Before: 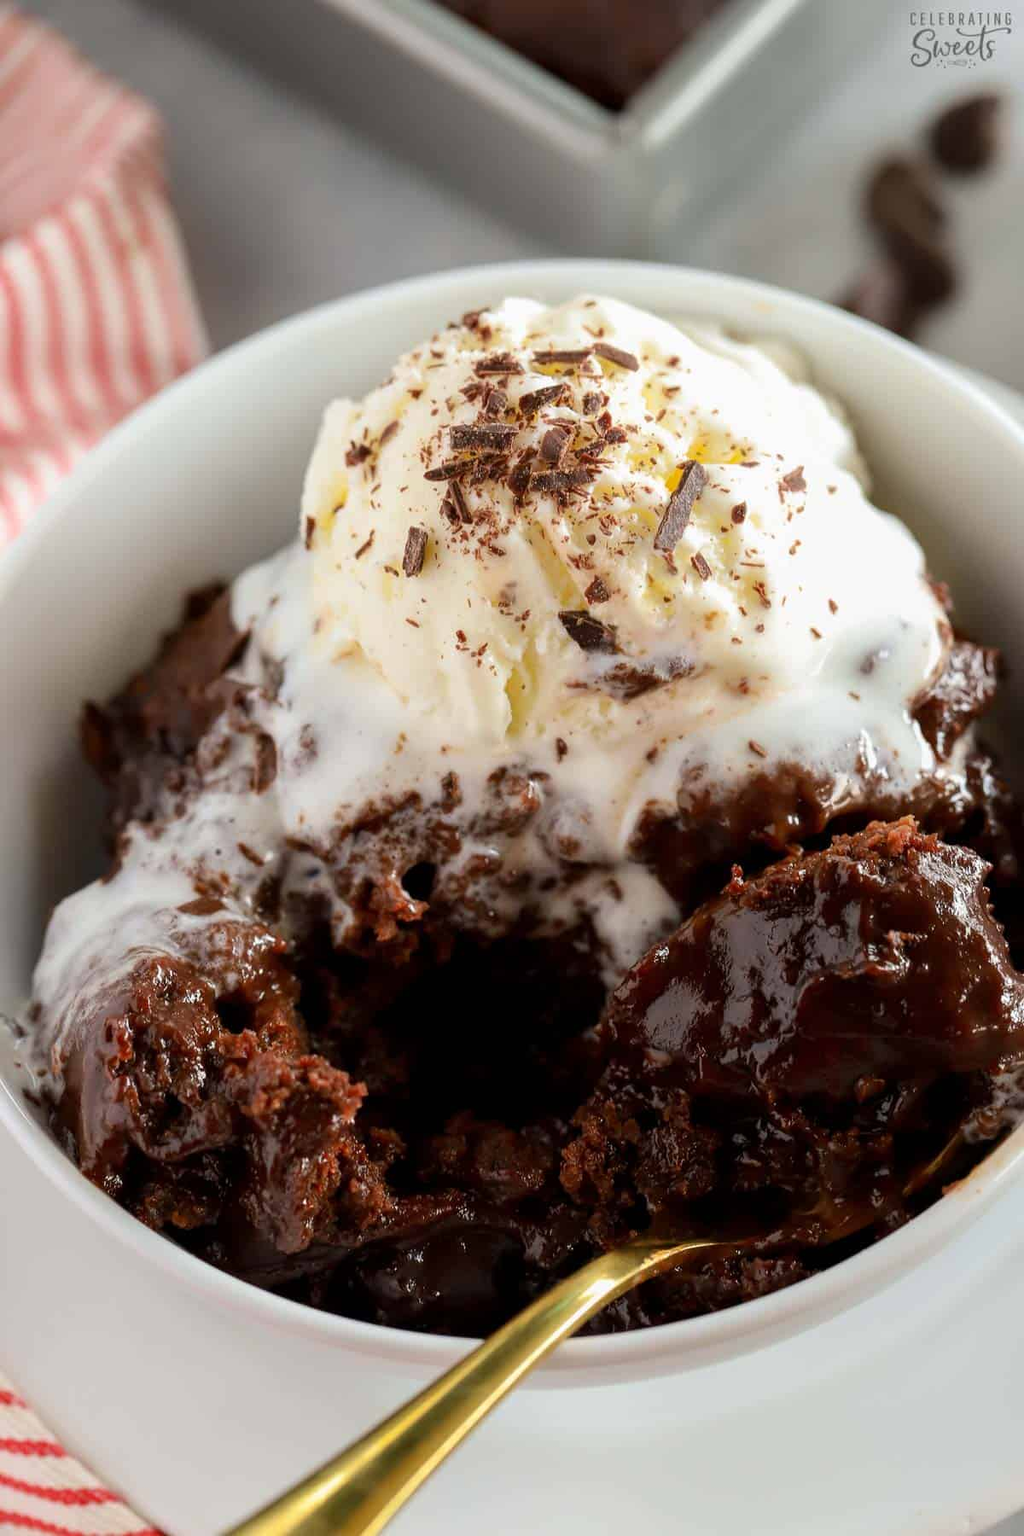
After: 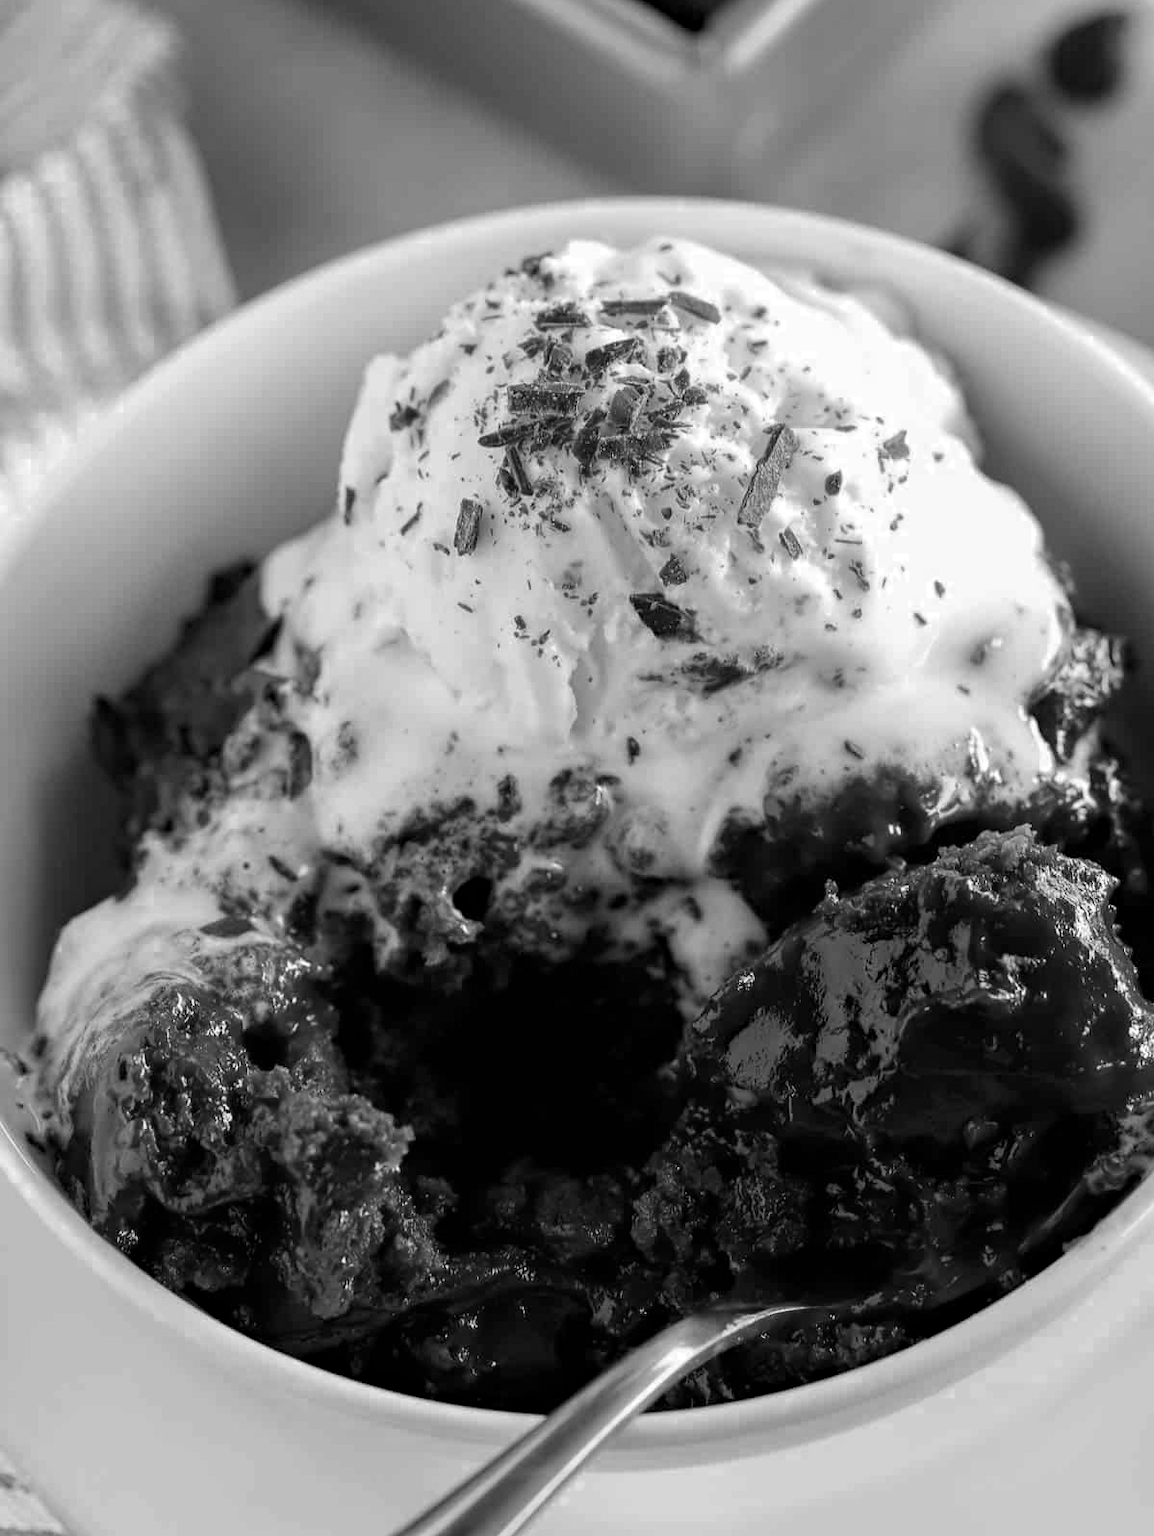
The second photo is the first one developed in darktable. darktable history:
haze removal: compatibility mode true, adaptive false
crop and rotate: top 5.533%, bottom 5.747%
color zones: curves: ch0 [(0, 0.613) (0.01, 0.613) (0.245, 0.448) (0.498, 0.529) (0.642, 0.665) (0.879, 0.777) (0.99, 0.613)]; ch1 [(0, 0) (0.143, 0) (0.286, 0) (0.429, 0) (0.571, 0) (0.714, 0) (0.857, 0)]
